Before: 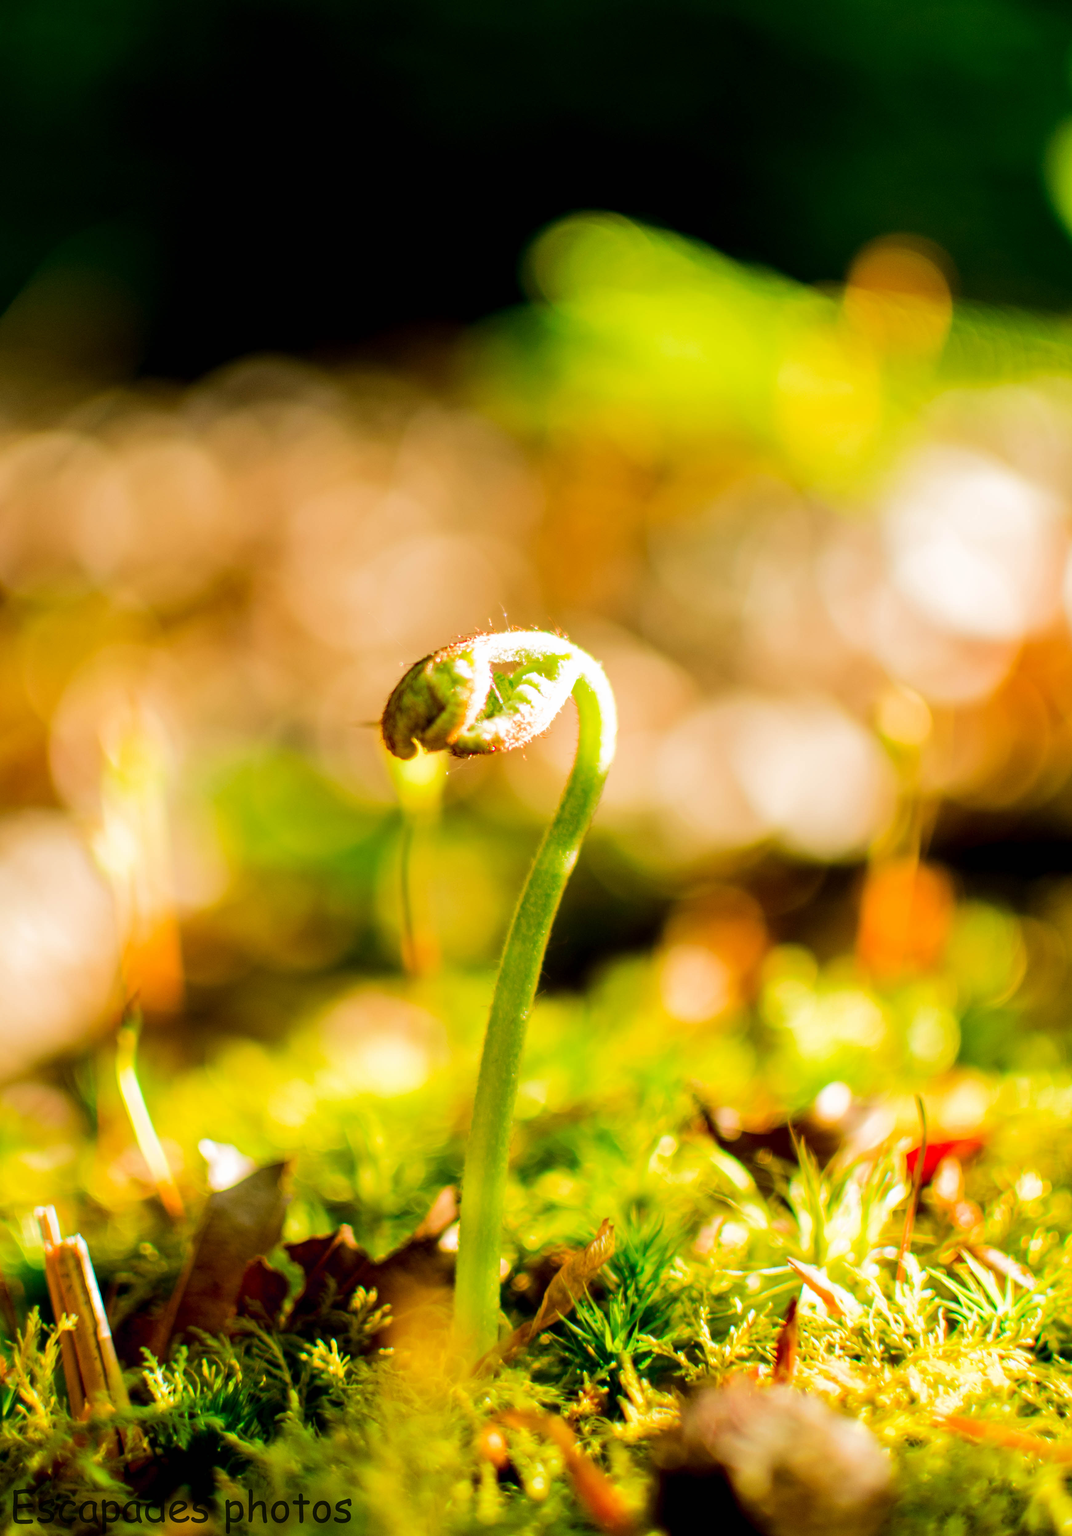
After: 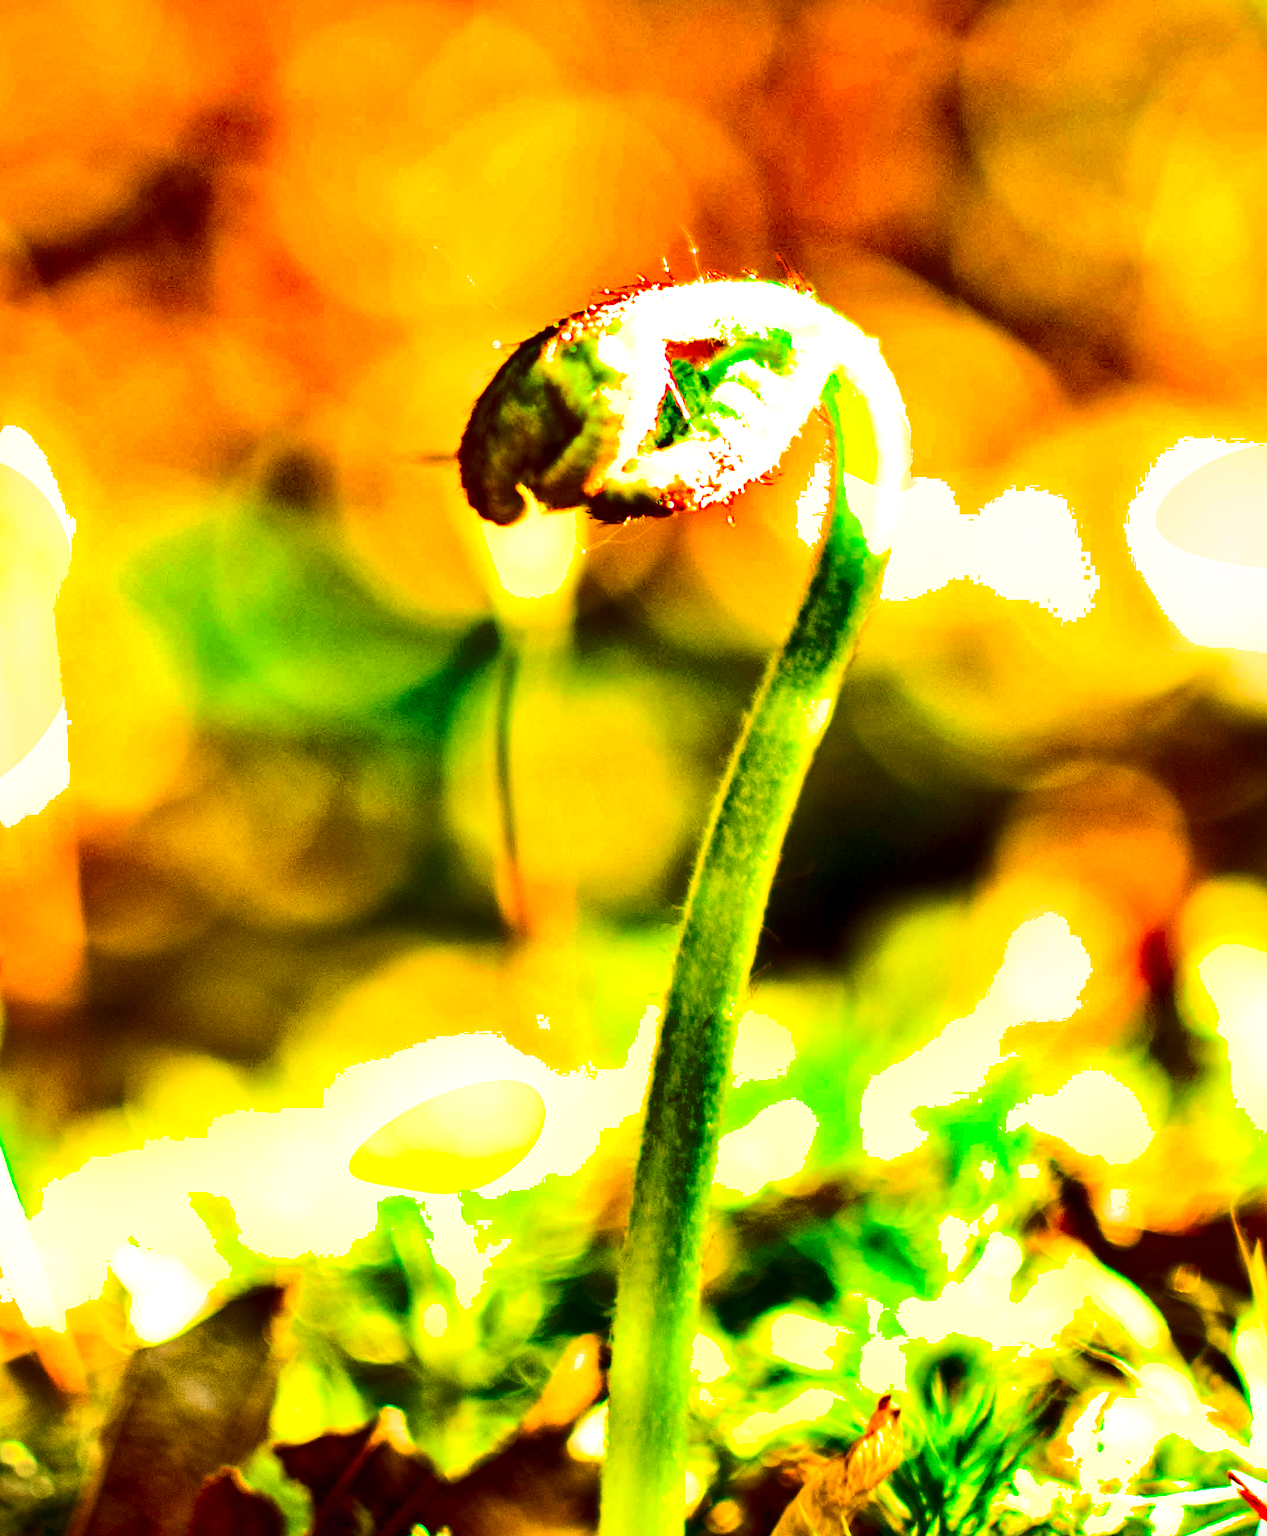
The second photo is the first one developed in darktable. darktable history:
shadows and highlights: shadows 19.14, highlights -84.66, soften with gaussian
local contrast: mode bilateral grid, contrast 19, coarseness 50, detail 150%, midtone range 0.2
crop: left 13.042%, top 31.446%, right 24.636%, bottom 15.858%
exposure: exposure 0.666 EV, compensate highlight preservation false
contrast brightness saturation: contrast 0.396, brightness 0.107, saturation 0.214
vignetting: fall-off start 116.55%, fall-off radius 58.22%
